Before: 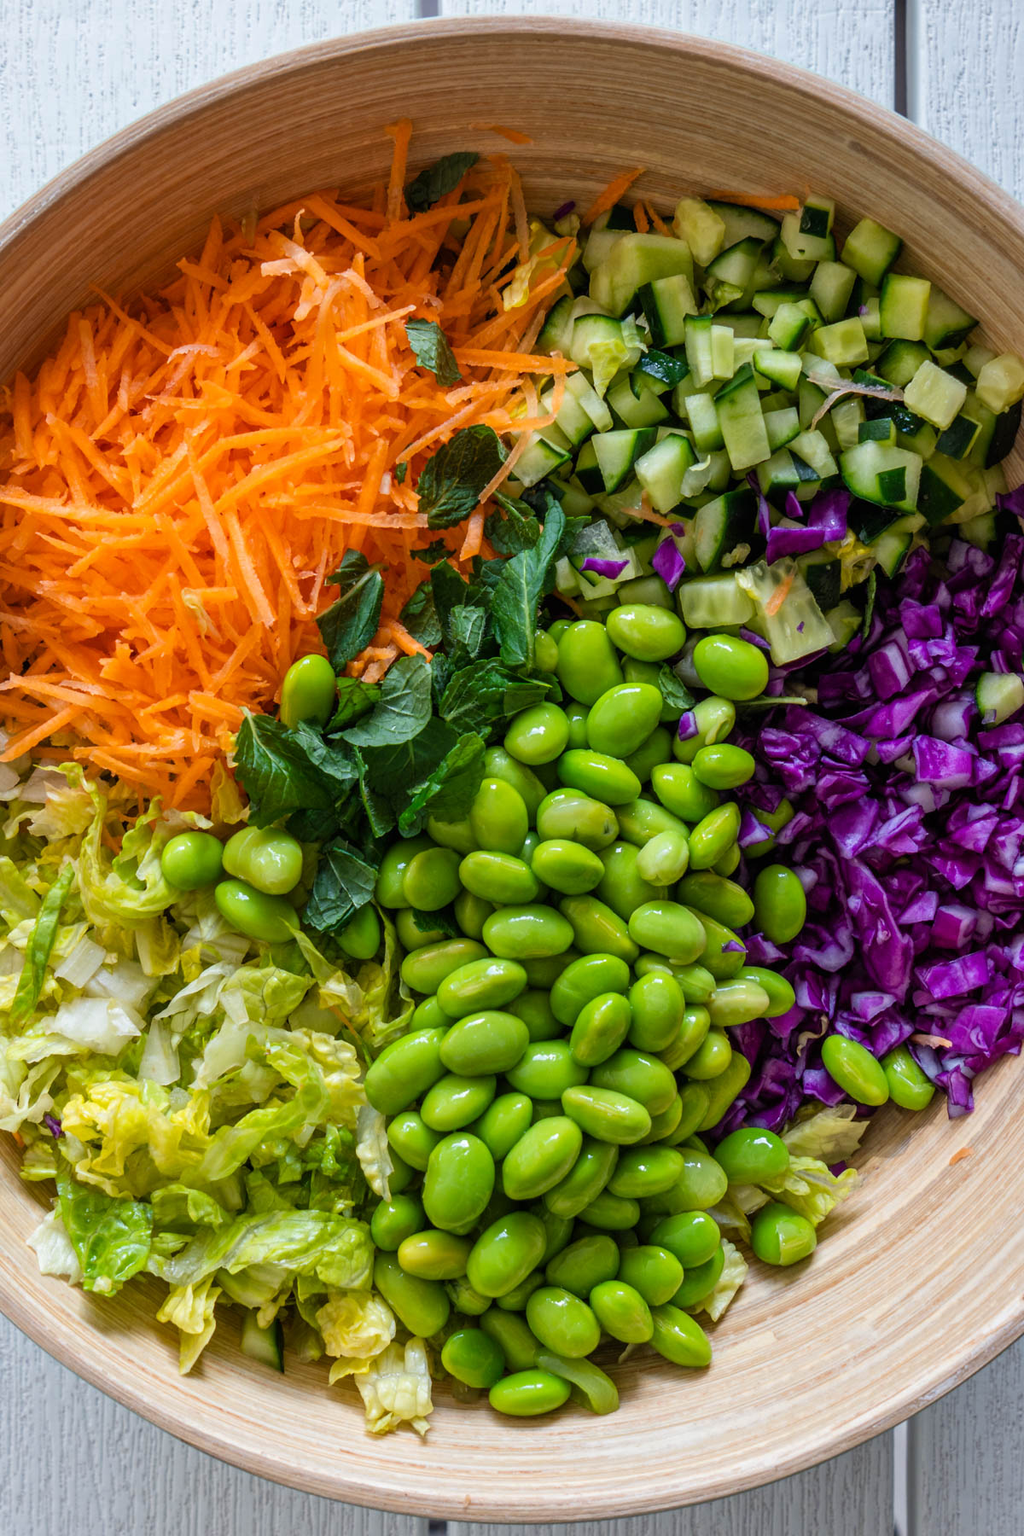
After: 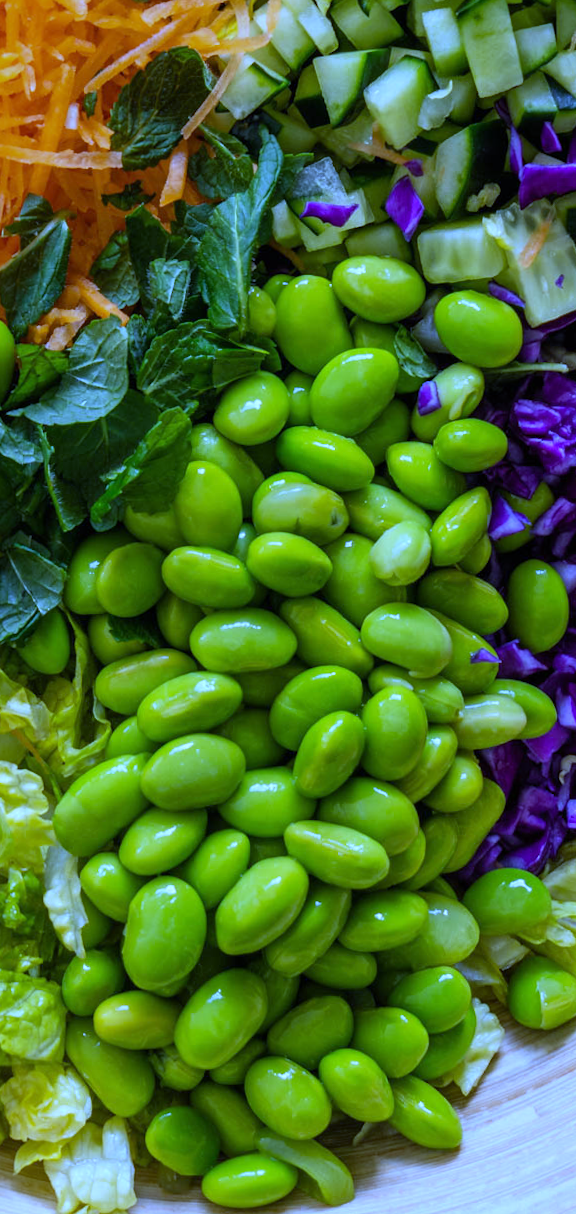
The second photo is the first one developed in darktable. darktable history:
white balance: red 0.766, blue 1.537
rotate and perspective: rotation -0.45°, automatic cropping original format, crop left 0.008, crop right 0.992, crop top 0.012, crop bottom 0.988
crop: left 31.379%, top 24.658%, right 20.326%, bottom 6.628%
